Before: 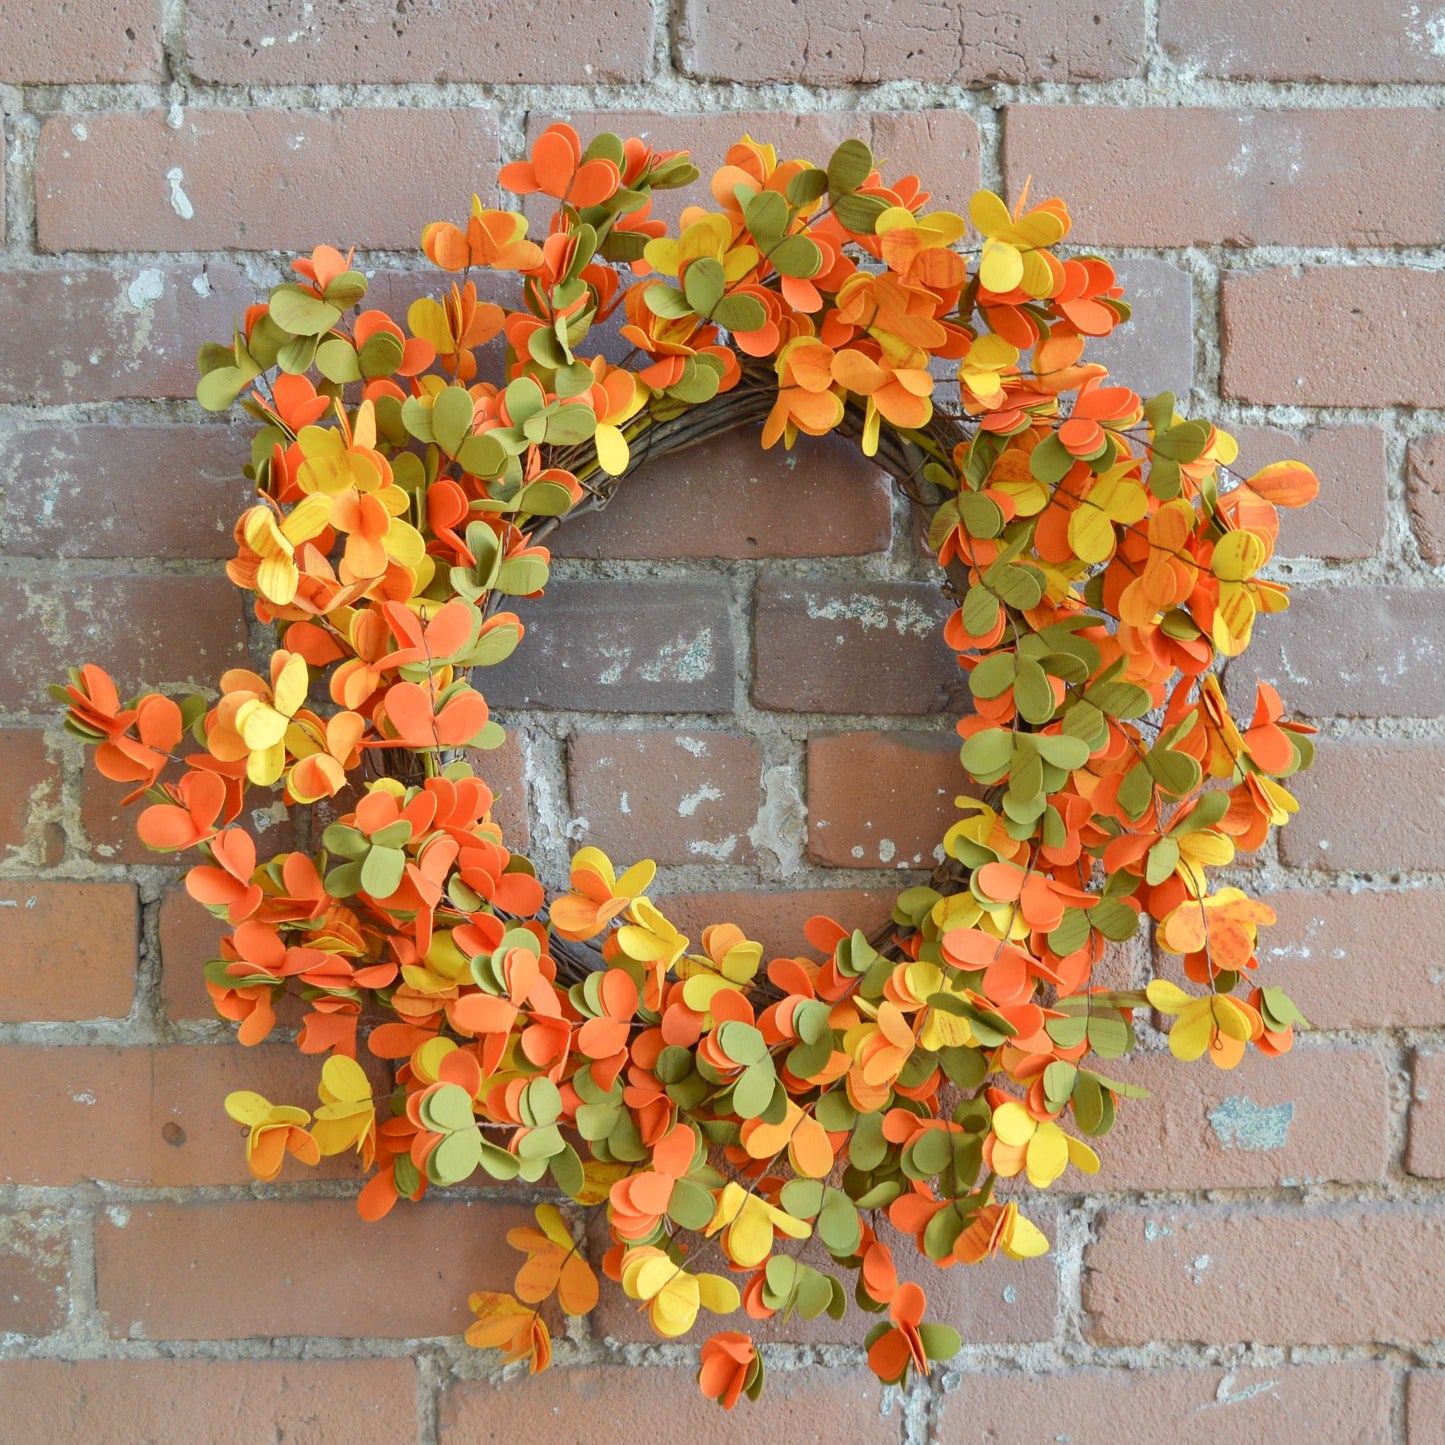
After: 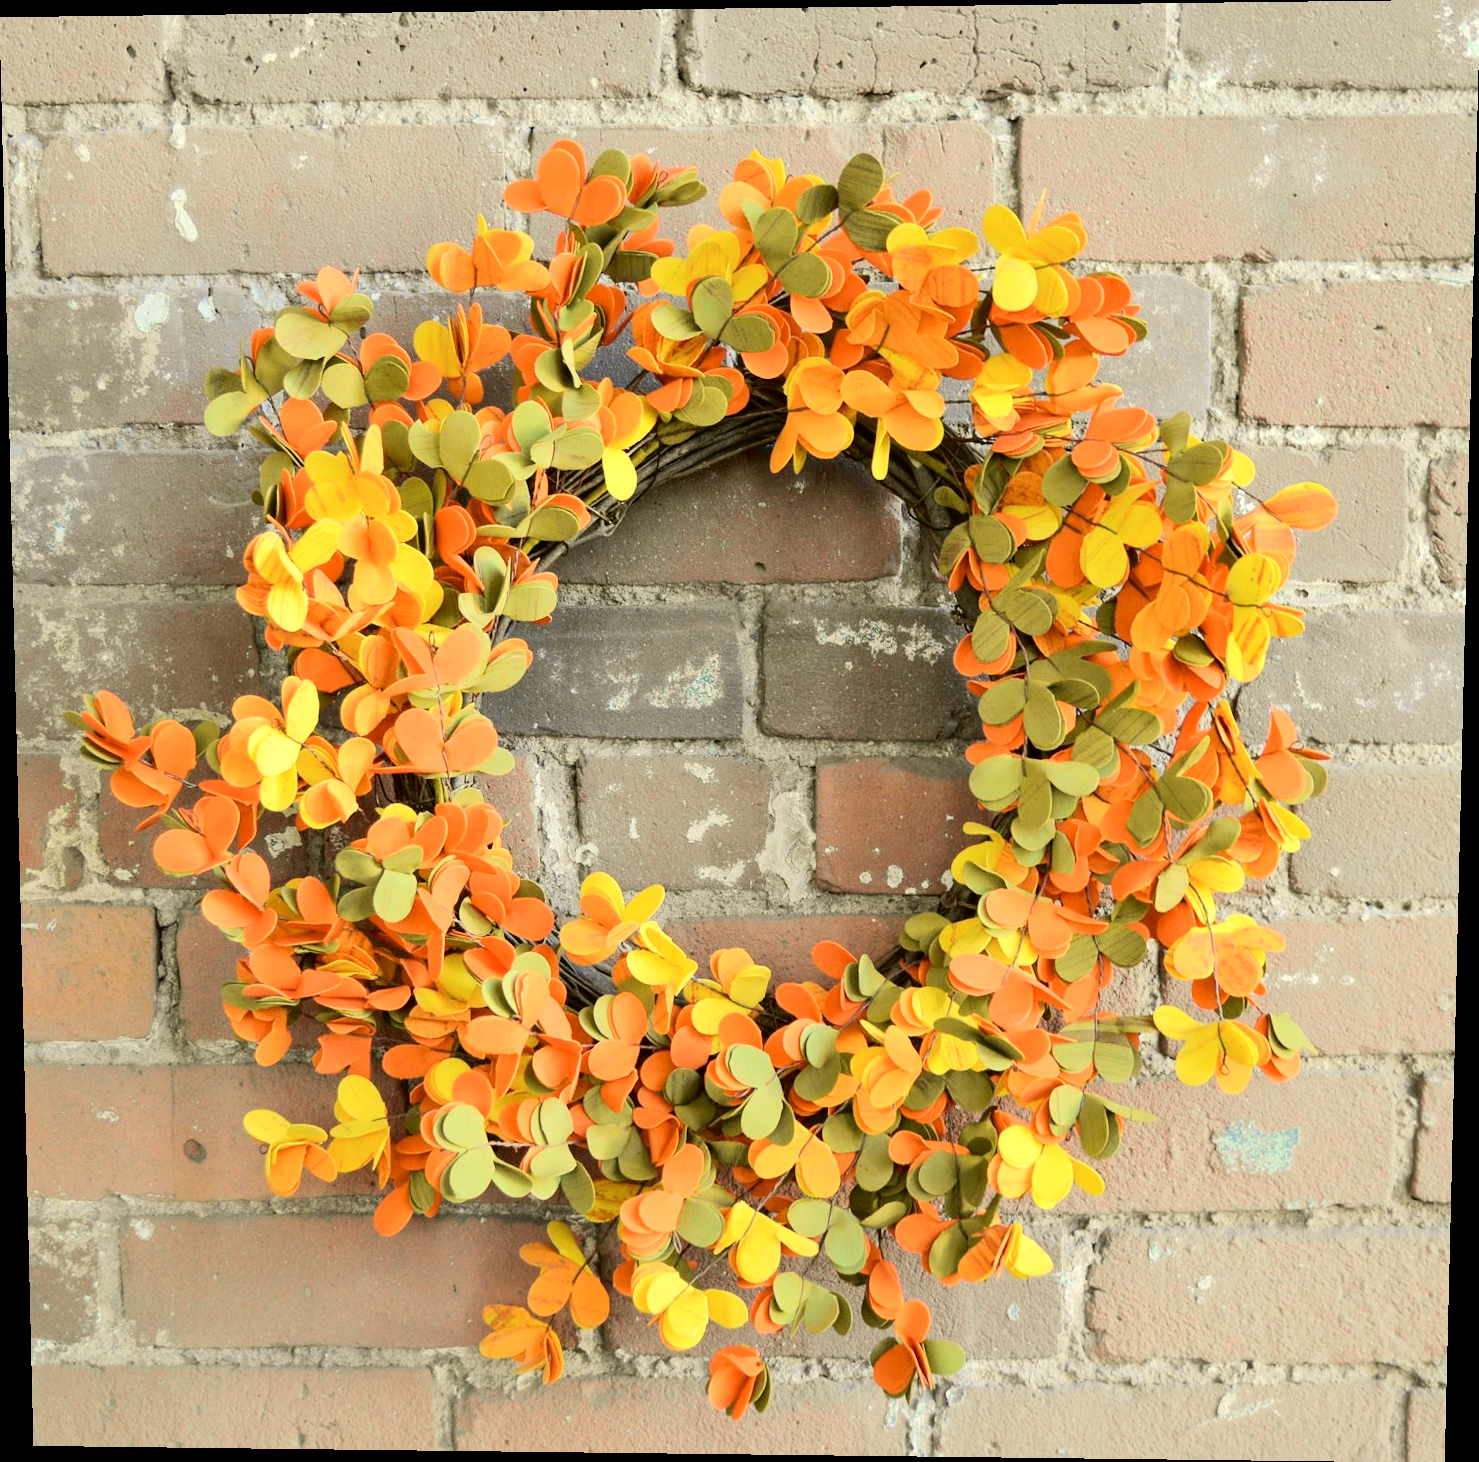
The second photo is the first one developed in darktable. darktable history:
tone curve: curves: ch0 [(0.017, 0) (0.122, 0.046) (0.295, 0.297) (0.449, 0.505) (0.559, 0.629) (0.729, 0.796) (0.879, 0.898) (1, 0.97)]; ch1 [(0, 0) (0.393, 0.4) (0.447, 0.447) (0.485, 0.497) (0.522, 0.503) (0.539, 0.52) (0.606, 0.6) (0.696, 0.679) (1, 1)]; ch2 [(0, 0) (0.369, 0.388) (0.449, 0.431) (0.499, 0.501) (0.516, 0.536) (0.604, 0.599) (0.741, 0.763) (1, 1)], color space Lab, independent channels, preserve colors none
rotate and perspective: lens shift (vertical) 0.048, lens shift (horizontal) -0.024, automatic cropping off
tone equalizer: -8 EV -0.417 EV, -7 EV -0.389 EV, -6 EV -0.333 EV, -5 EV -0.222 EV, -3 EV 0.222 EV, -2 EV 0.333 EV, -1 EV 0.389 EV, +0 EV 0.417 EV, edges refinement/feathering 500, mask exposure compensation -1.57 EV, preserve details no
white balance: red 1.029, blue 0.92
